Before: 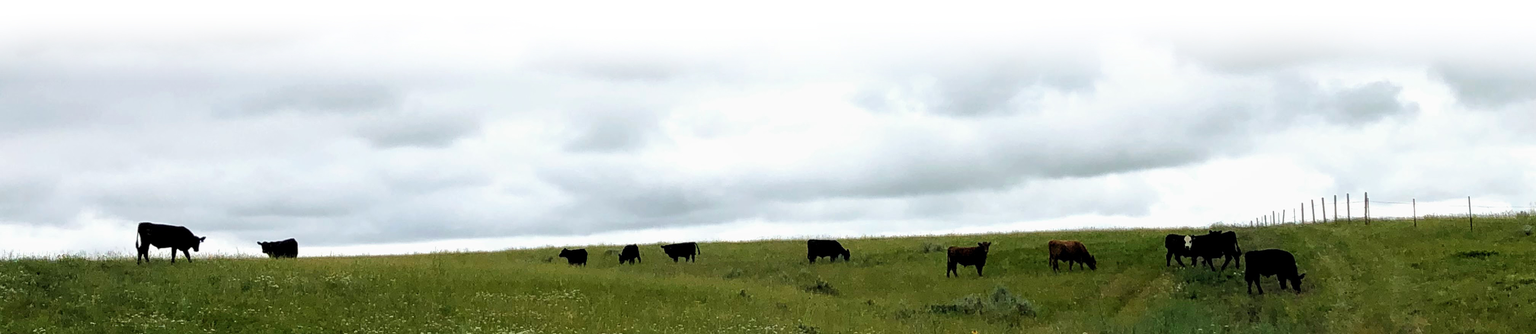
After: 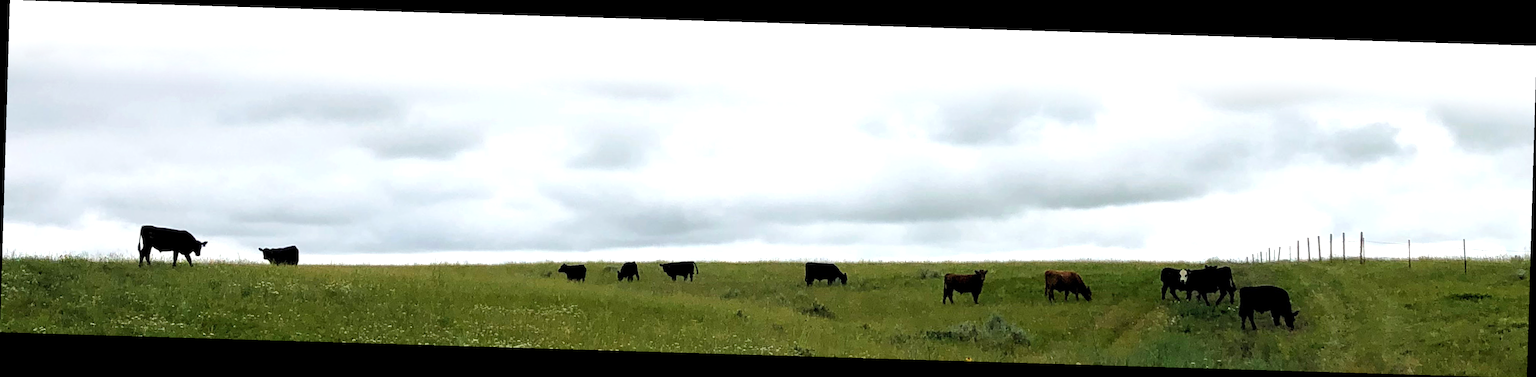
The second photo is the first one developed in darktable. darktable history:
rotate and perspective: rotation 1.72°, automatic cropping off
exposure: exposure 0.197 EV, compensate highlight preservation false
